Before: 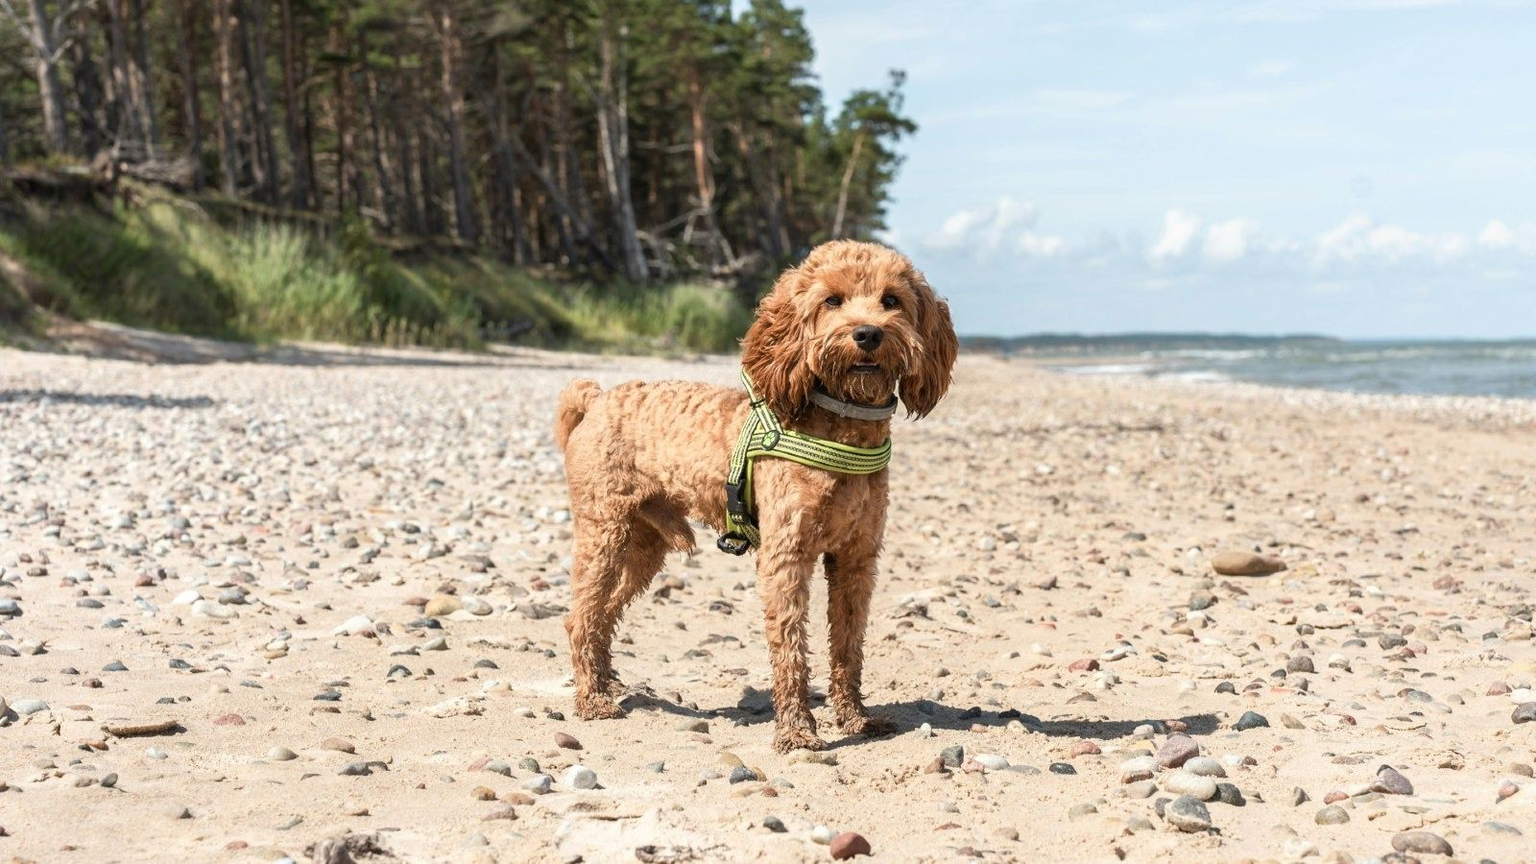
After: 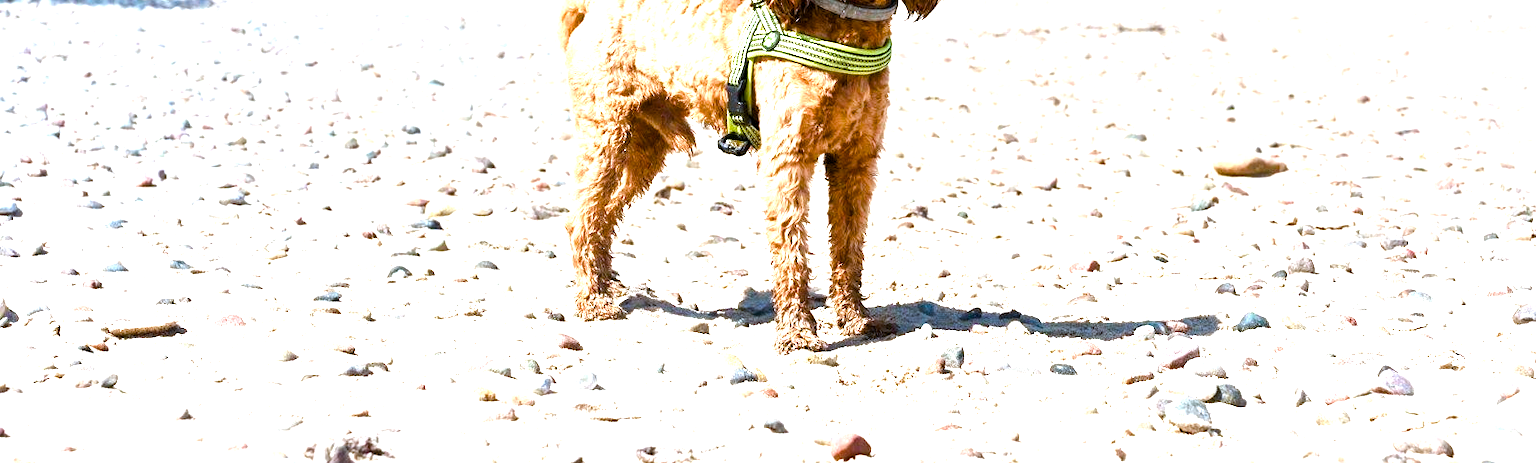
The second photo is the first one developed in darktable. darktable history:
color balance rgb: global offset › luminance -0.37%, perceptual saturation grading › highlights -17.77%, perceptual saturation grading › mid-tones 33.1%, perceptual saturation grading › shadows 50.52%, perceptual brilliance grading › highlights 20%, perceptual brilliance grading › mid-tones 20%, perceptual brilliance grading › shadows -20%, global vibrance 50%
exposure: exposure 0.6 EV, compensate highlight preservation false
crop and rotate: top 46.237%
color calibration: x 0.37, y 0.382, temperature 4313.32 K
